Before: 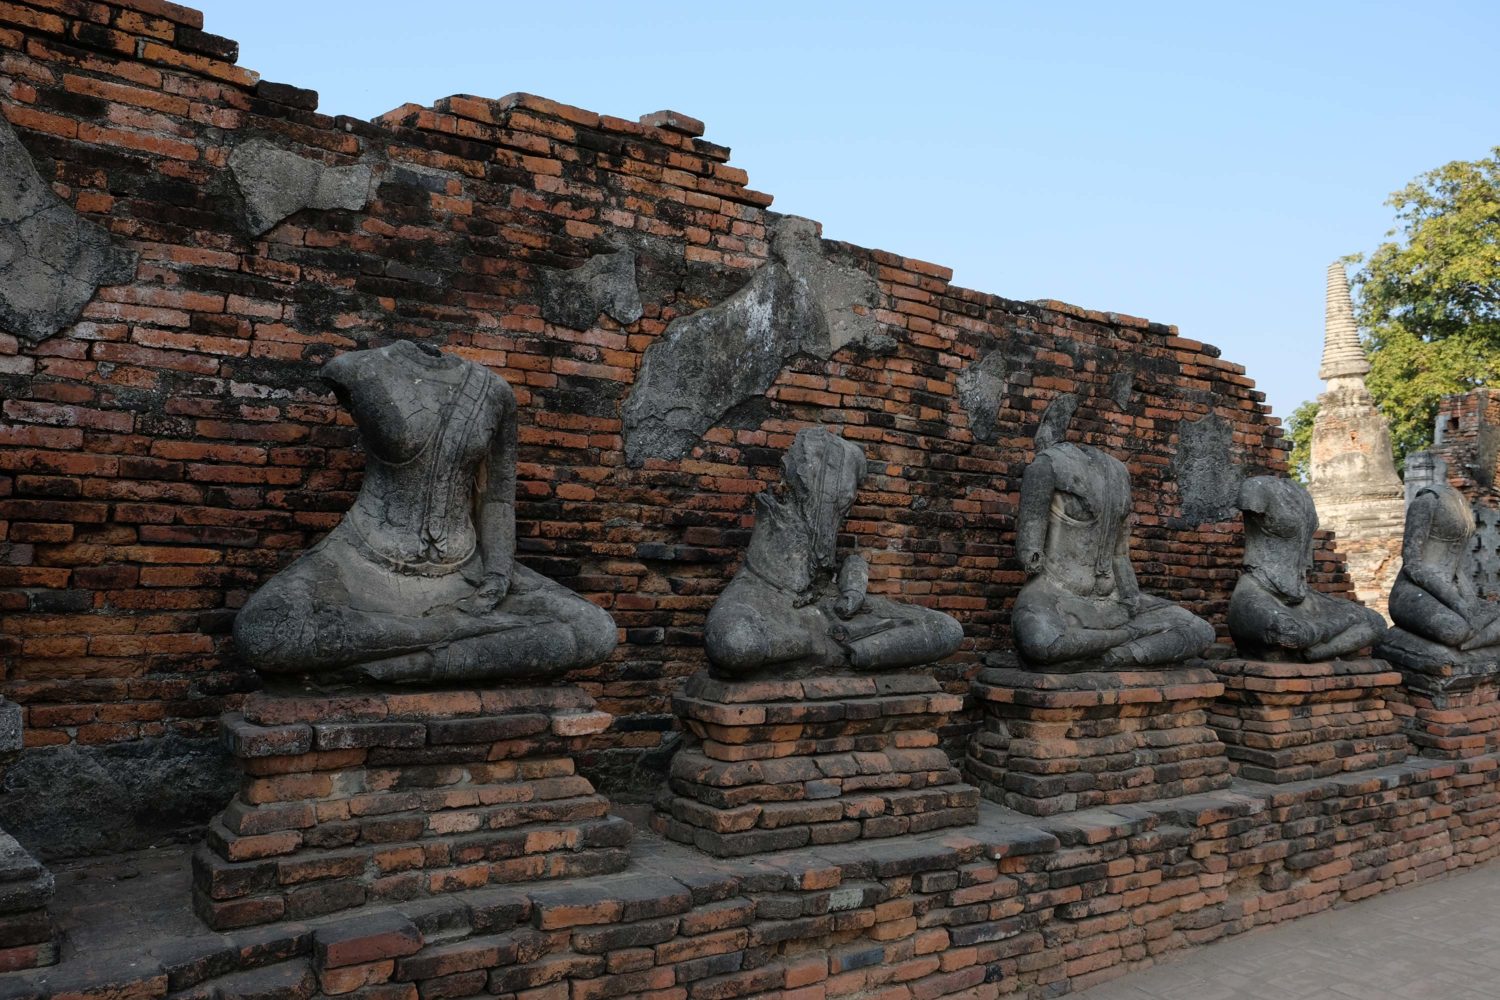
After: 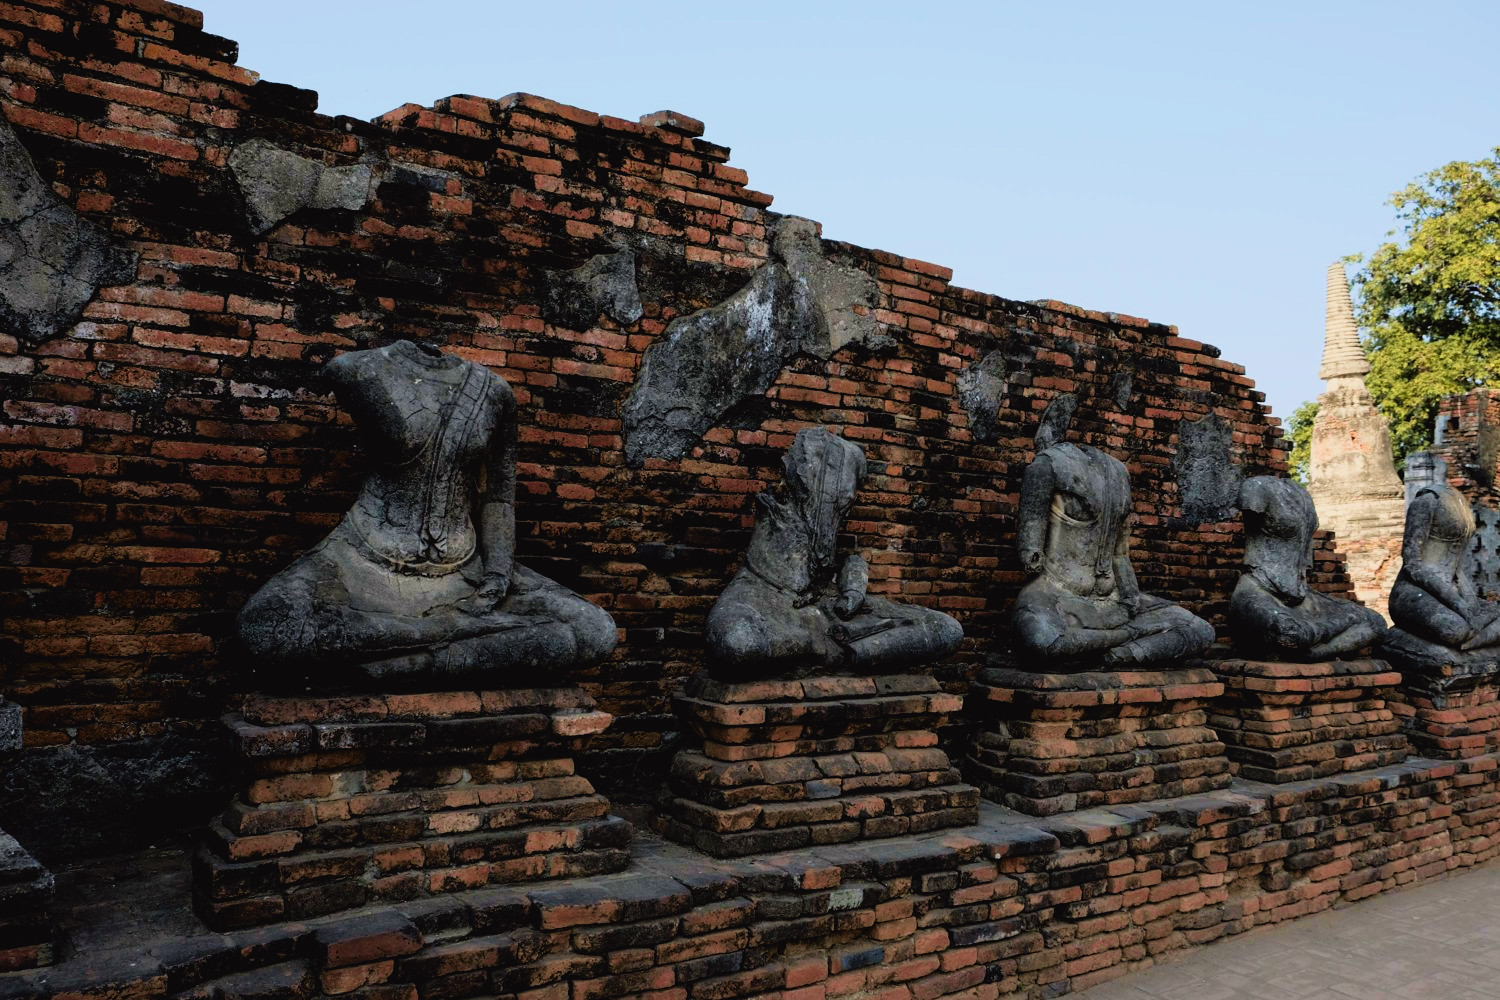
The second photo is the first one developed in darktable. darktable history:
velvia: strength 40%
tone curve: curves: ch0 [(0, 0.024) (0.119, 0.146) (0.474, 0.464) (0.718, 0.721) (0.817, 0.839) (1, 0.998)]; ch1 [(0, 0) (0.377, 0.416) (0.439, 0.451) (0.477, 0.477) (0.501, 0.503) (0.538, 0.544) (0.58, 0.602) (0.664, 0.676) (0.783, 0.804) (1, 1)]; ch2 [(0, 0) (0.38, 0.405) (0.463, 0.456) (0.498, 0.497) (0.524, 0.535) (0.578, 0.576) (0.648, 0.665) (1, 1)], color space Lab, independent channels, preserve colors none
filmic rgb: black relative exposure -5.05 EV, white relative exposure 3.99 EV, hardness 2.9, contrast 1.384, highlights saturation mix -29.04%, iterations of high-quality reconstruction 10
